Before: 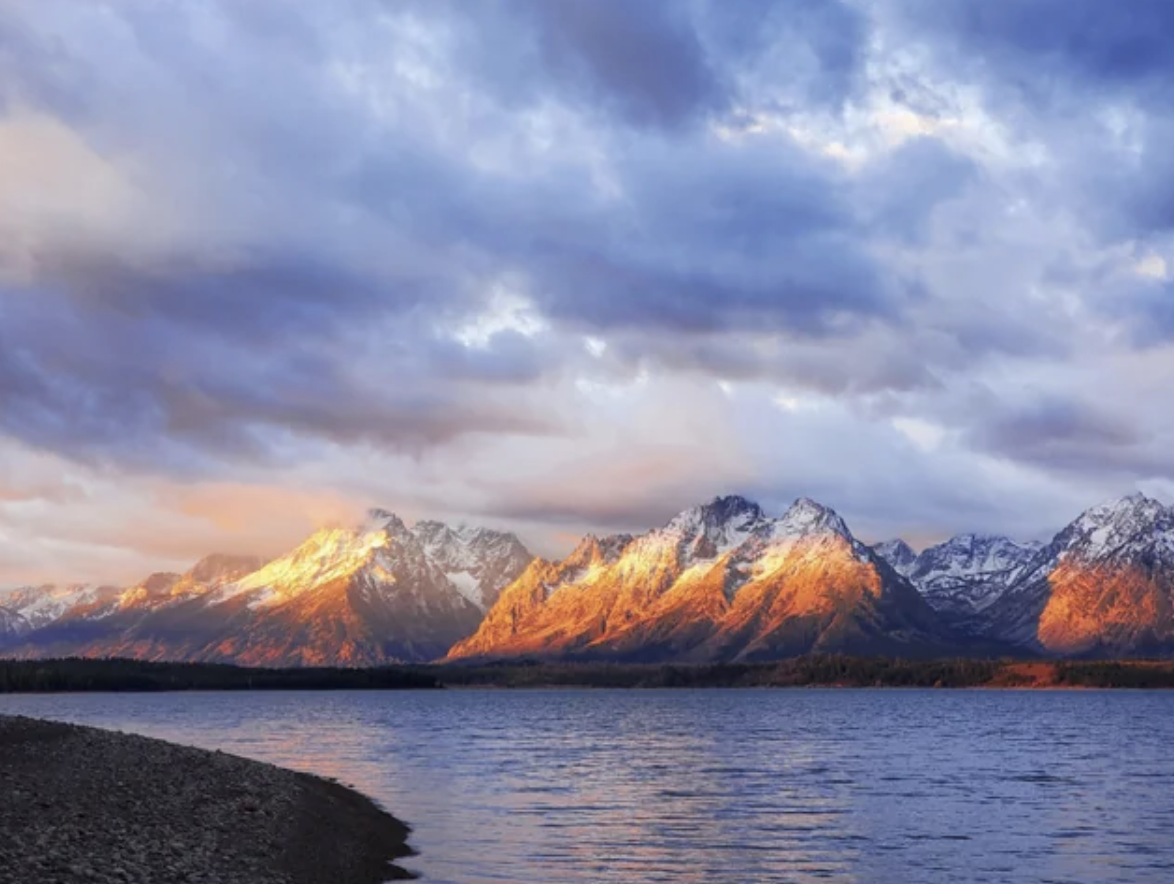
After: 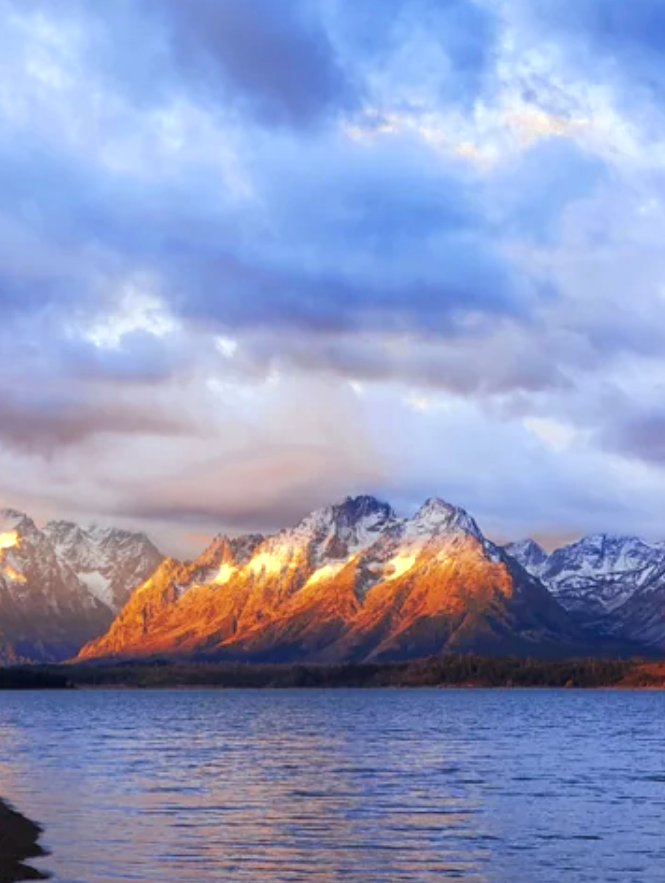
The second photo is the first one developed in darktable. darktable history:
crop: left 31.458%, top 0%, right 11.876%
color zones: curves: ch0 [(0, 0.485) (0.178, 0.476) (0.261, 0.623) (0.411, 0.403) (0.708, 0.603) (0.934, 0.412)]; ch1 [(0.003, 0.485) (0.149, 0.496) (0.229, 0.584) (0.326, 0.551) (0.484, 0.262) (0.757, 0.643)]
